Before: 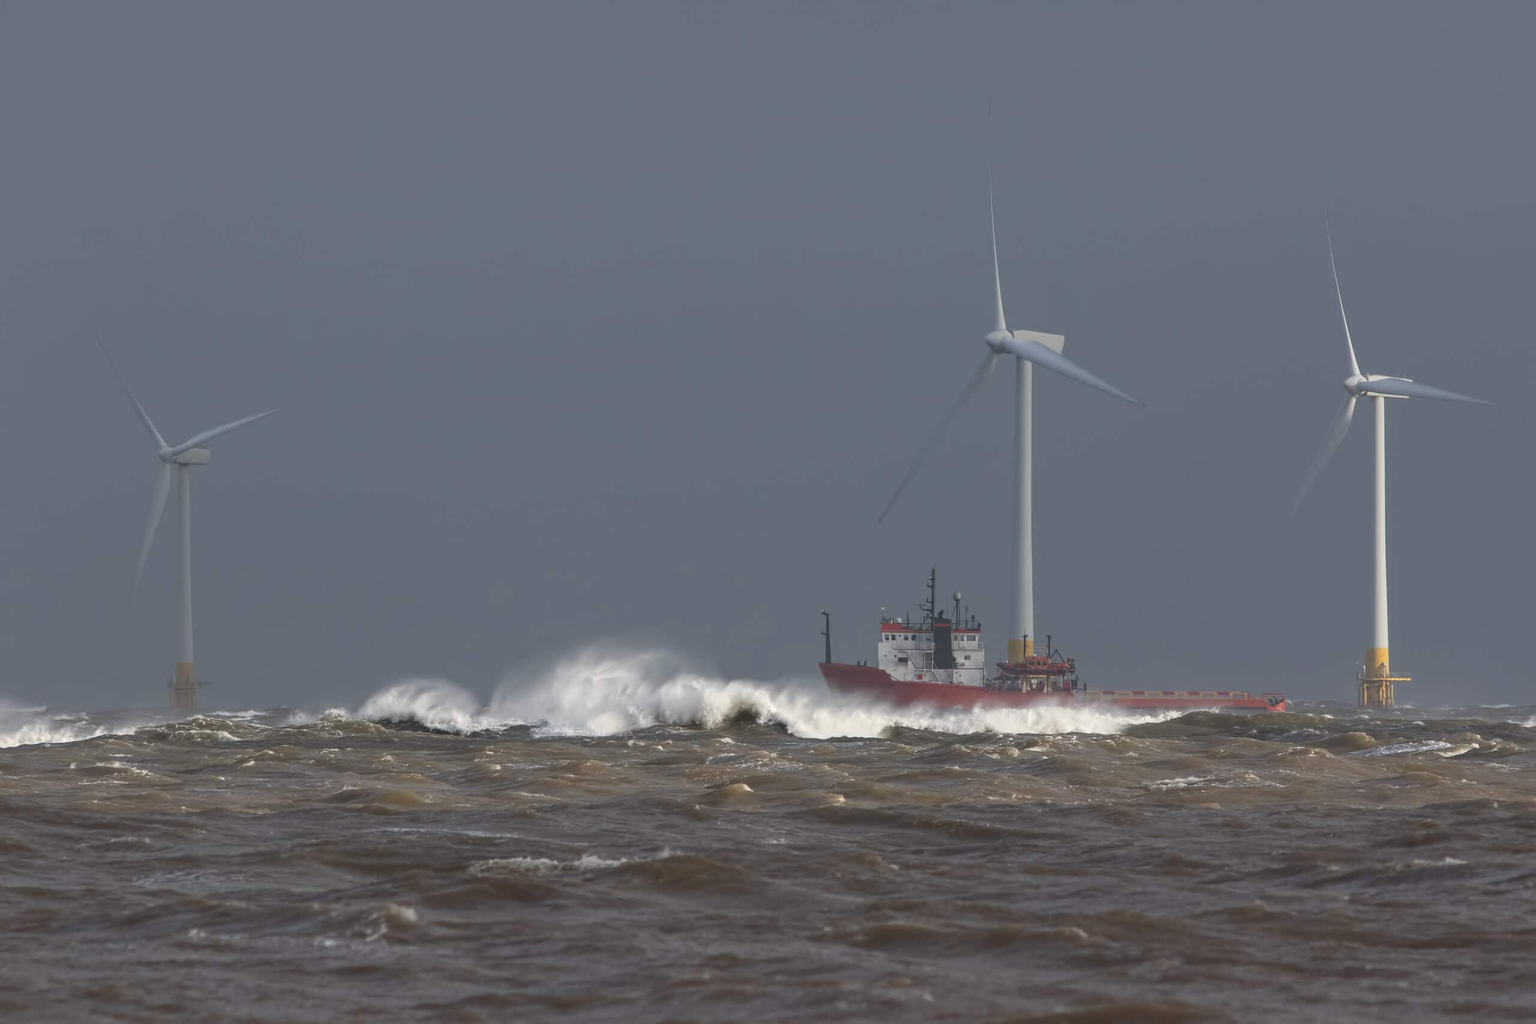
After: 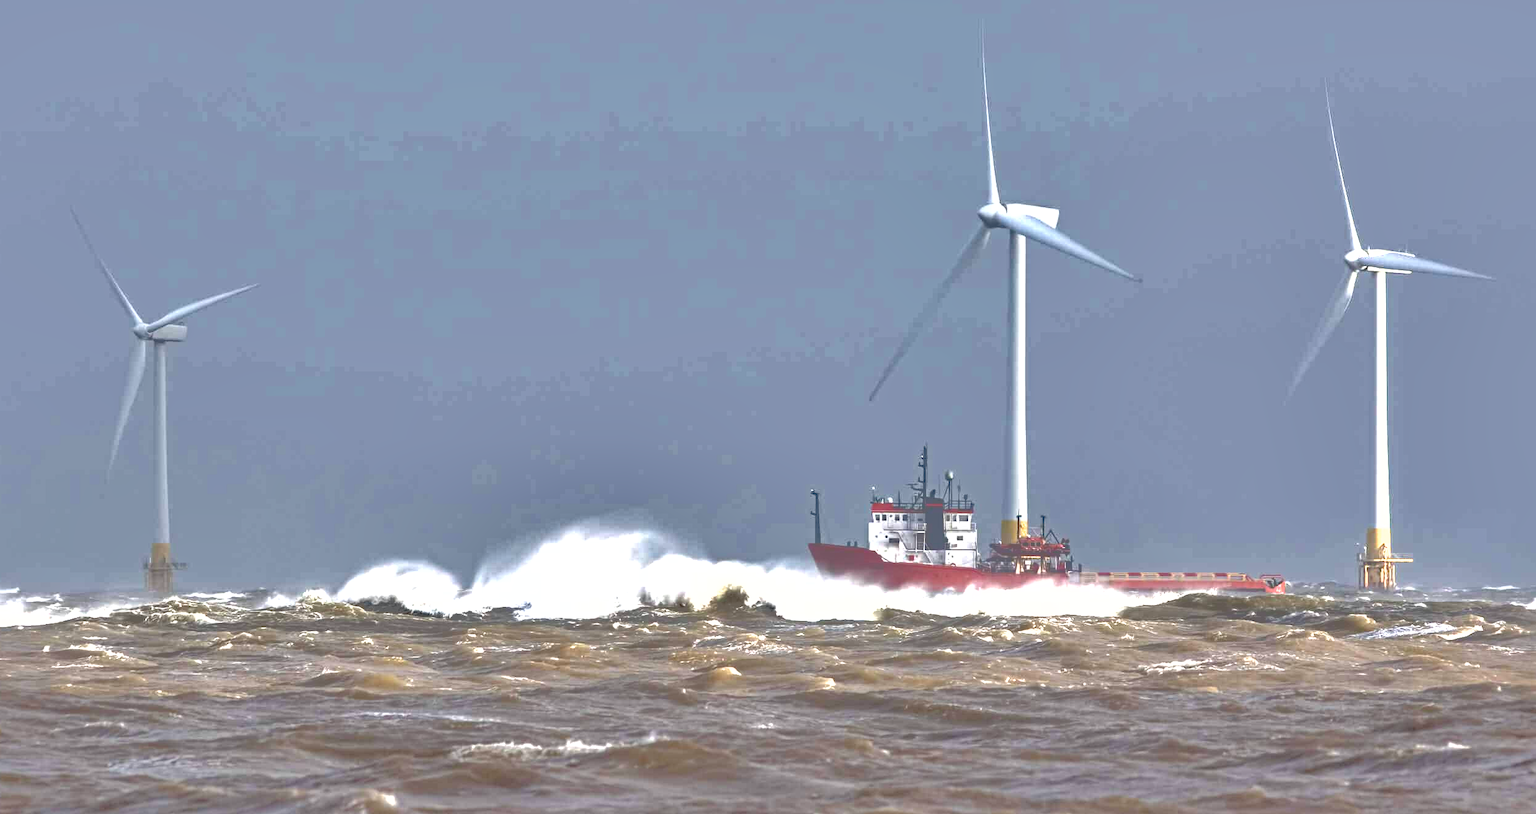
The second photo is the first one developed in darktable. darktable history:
exposure: black level correction 0, exposure 2 EV, compensate highlight preservation false
crop and rotate: left 1.814%, top 12.818%, right 0.25%, bottom 9.225%
haze removal: strength 0.29, distance 0.25, compatibility mode true, adaptive false
contrast brightness saturation: saturation -0.05
shadows and highlights: shadows 25, highlights -70
